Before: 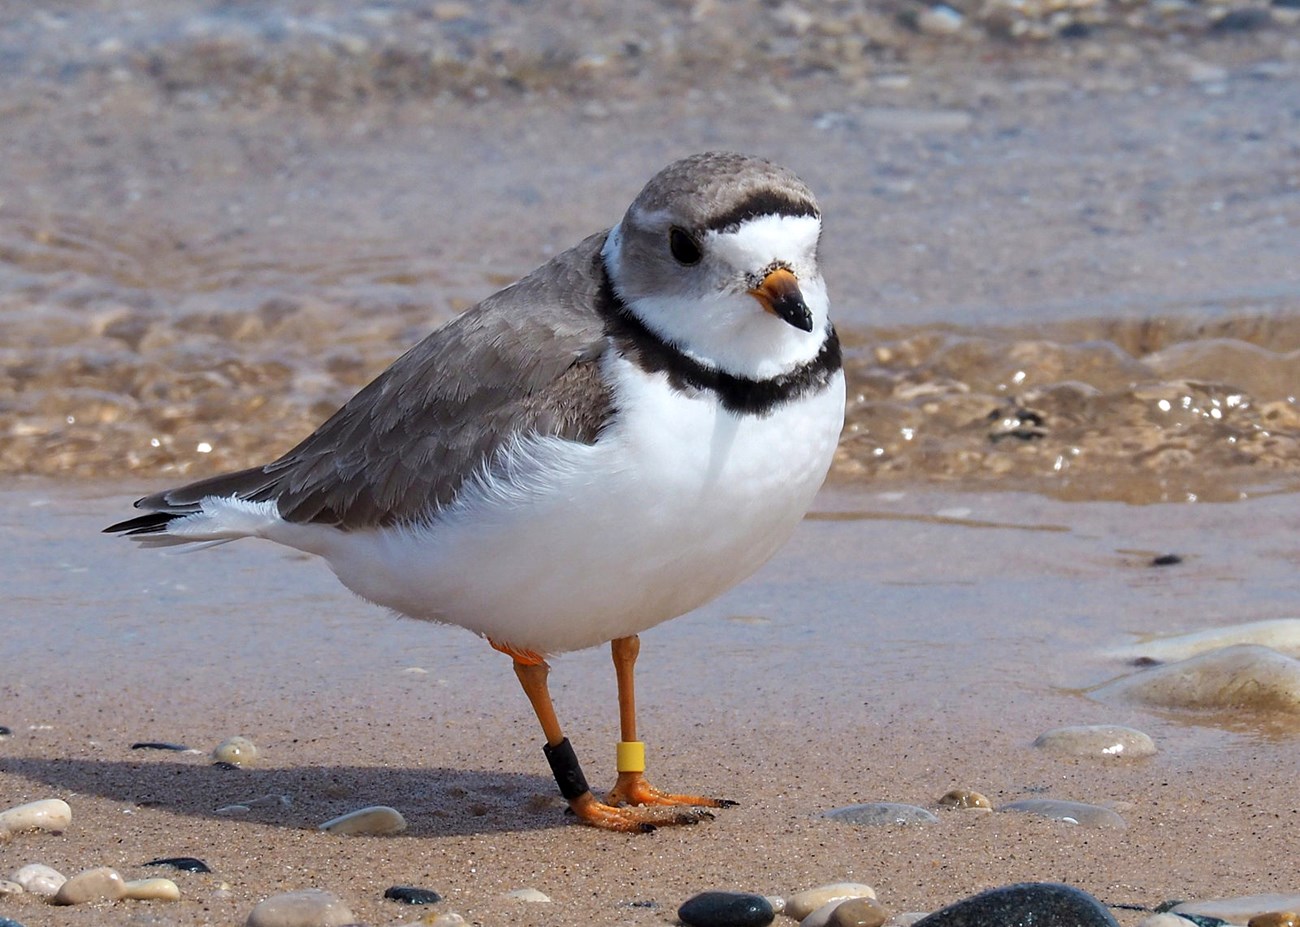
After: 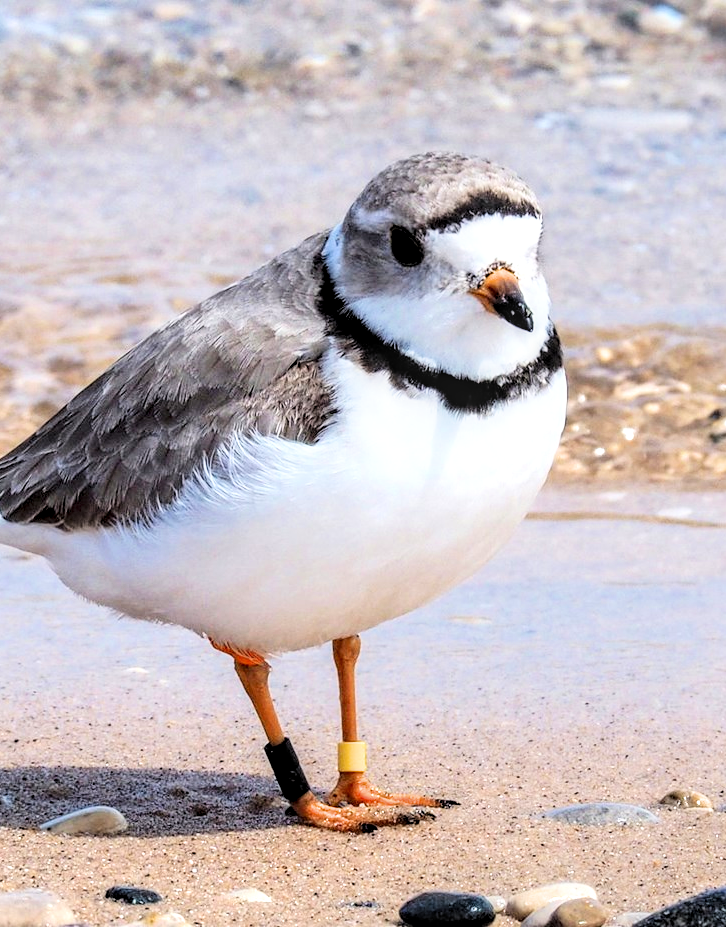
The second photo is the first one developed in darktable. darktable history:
crop: left 21.514%, right 22.574%
exposure: black level correction 0, exposure 1.376 EV, compensate exposure bias true, compensate highlight preservation false
filmic rgb: black relative exposure -5.07 EV, white relative exposure 3.97 EV, hardness 2.9, contrast 1.297, highlights saturation mix -11.09%, color science v6 (2022)
local contrast: highlights 29%, detail 150%
